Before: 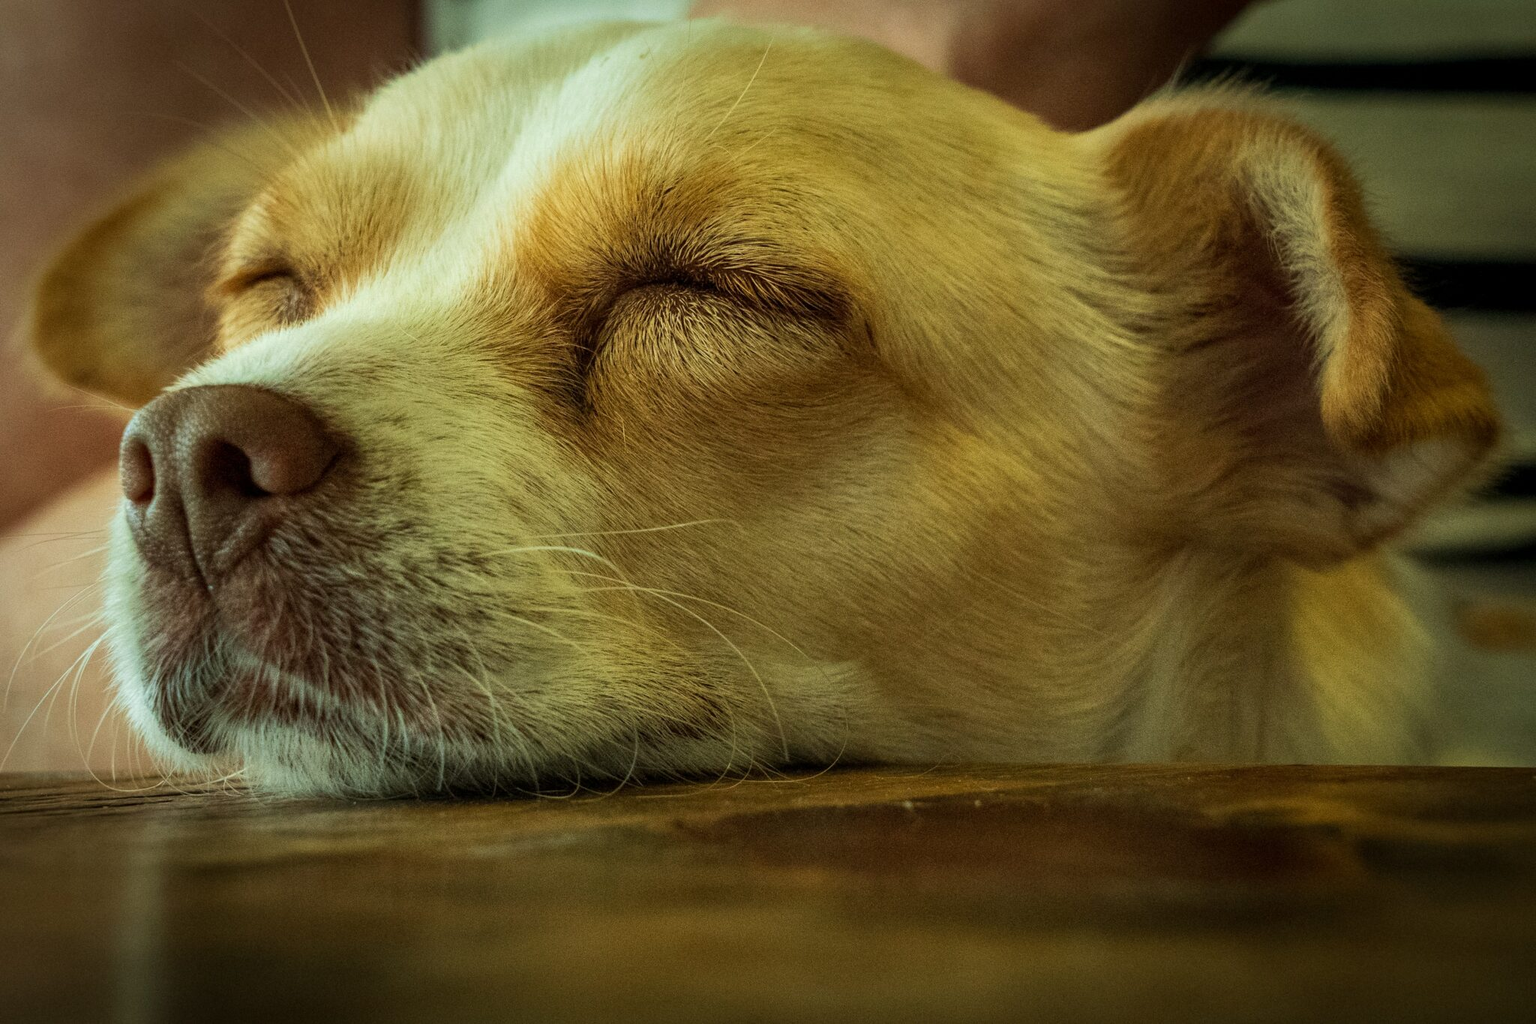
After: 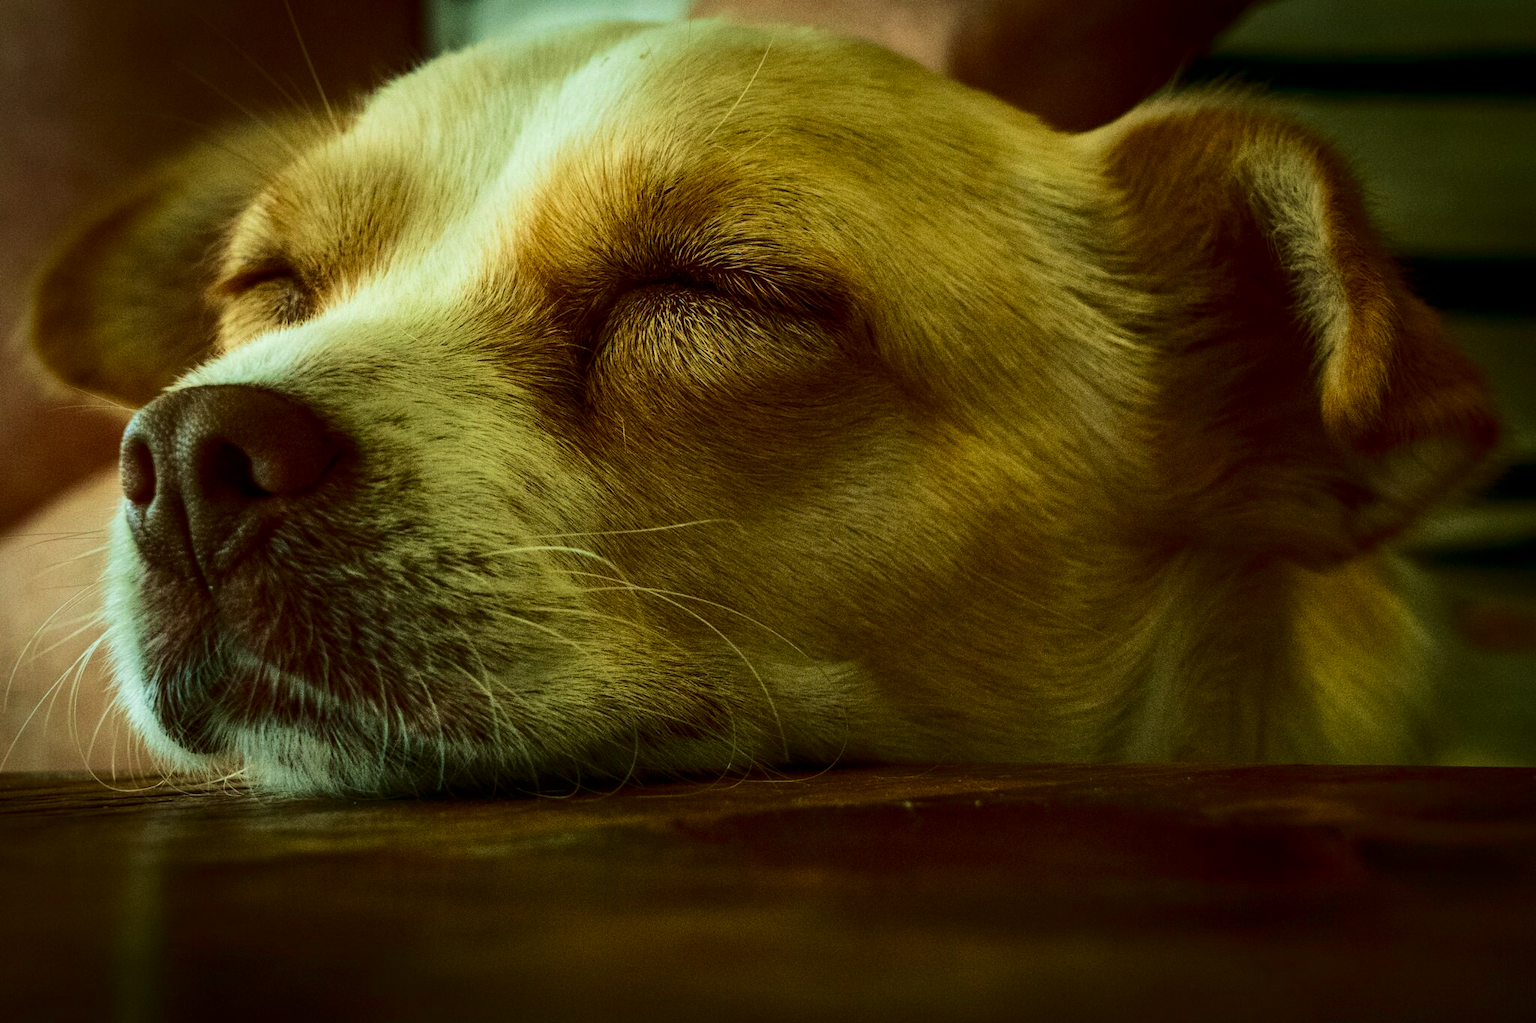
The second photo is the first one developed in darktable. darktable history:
contrast brightness saturation: contrast 0.193, brightness -0.23, saturation 0.113
velvia: on, module defaults
